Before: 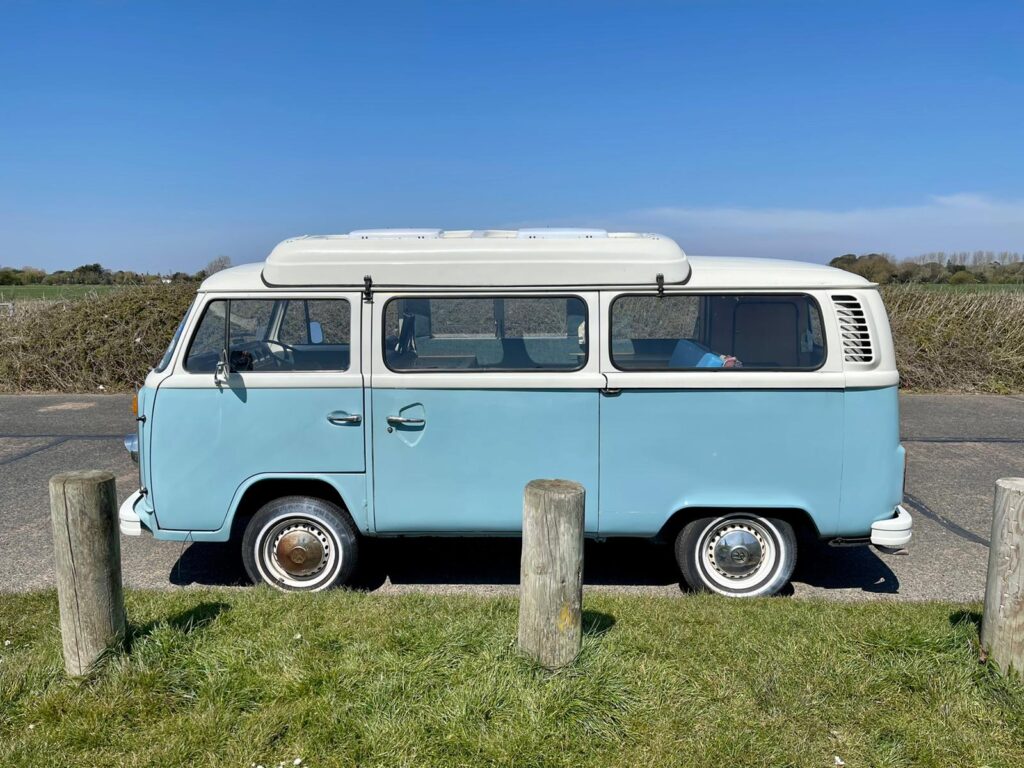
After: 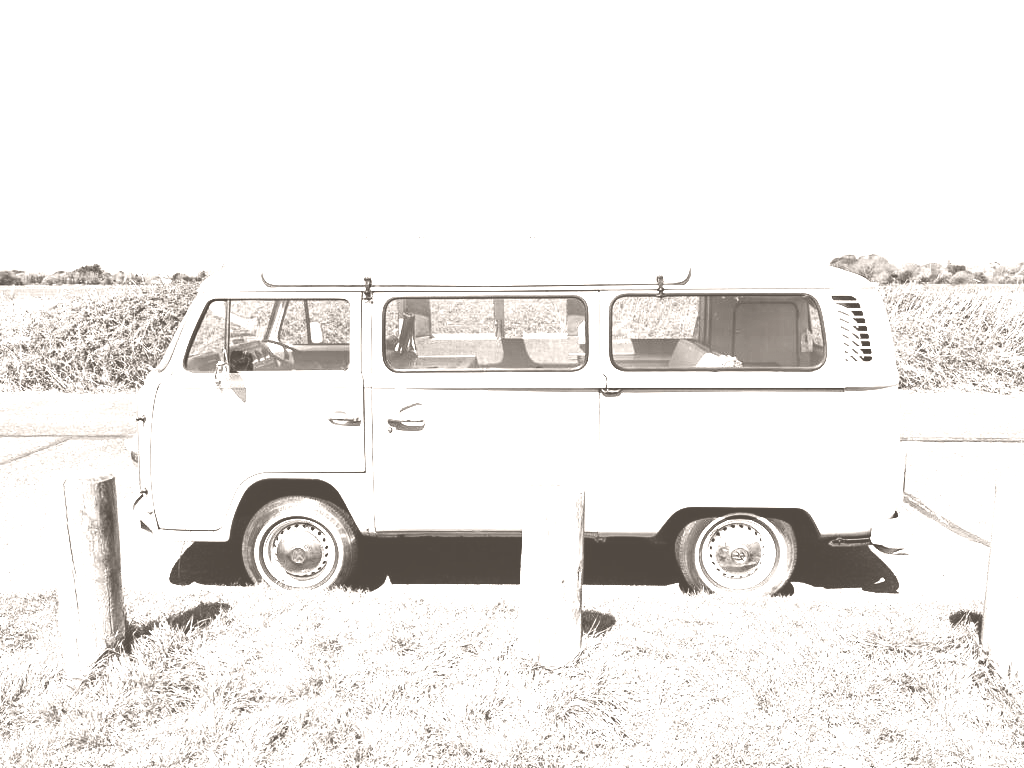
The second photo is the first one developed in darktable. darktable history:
exposure: exposure 1.25 EV, compensate exposure bias true, compensate highlight preservation false
colorize: hue 34.49°, saturation 35.33%, source mix 100%, lightness 55%, version 1
contrast brightness saturation: contrast 0.28
